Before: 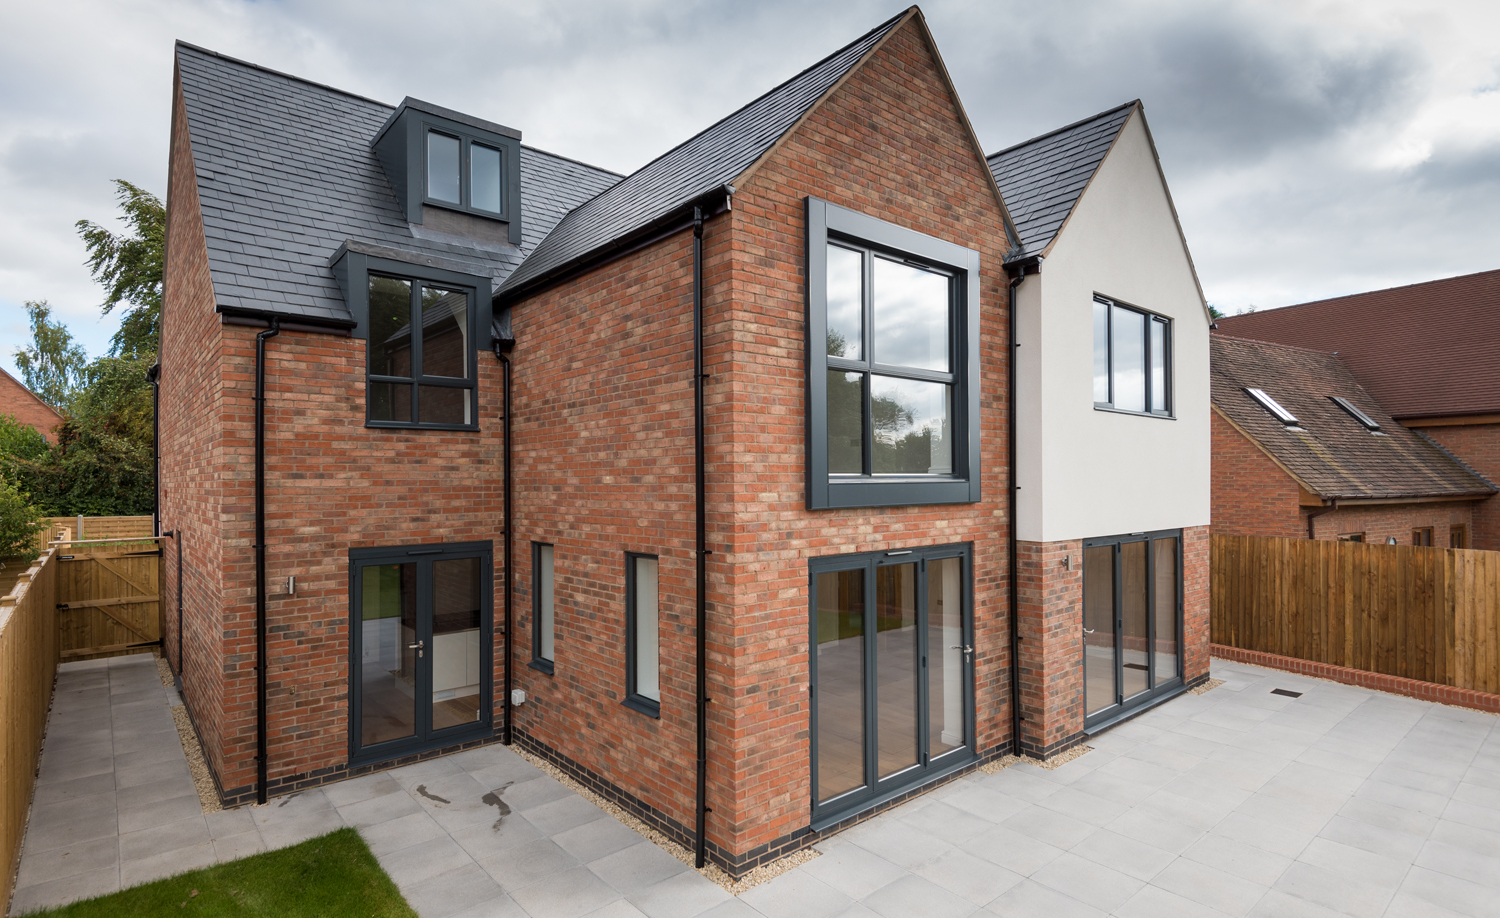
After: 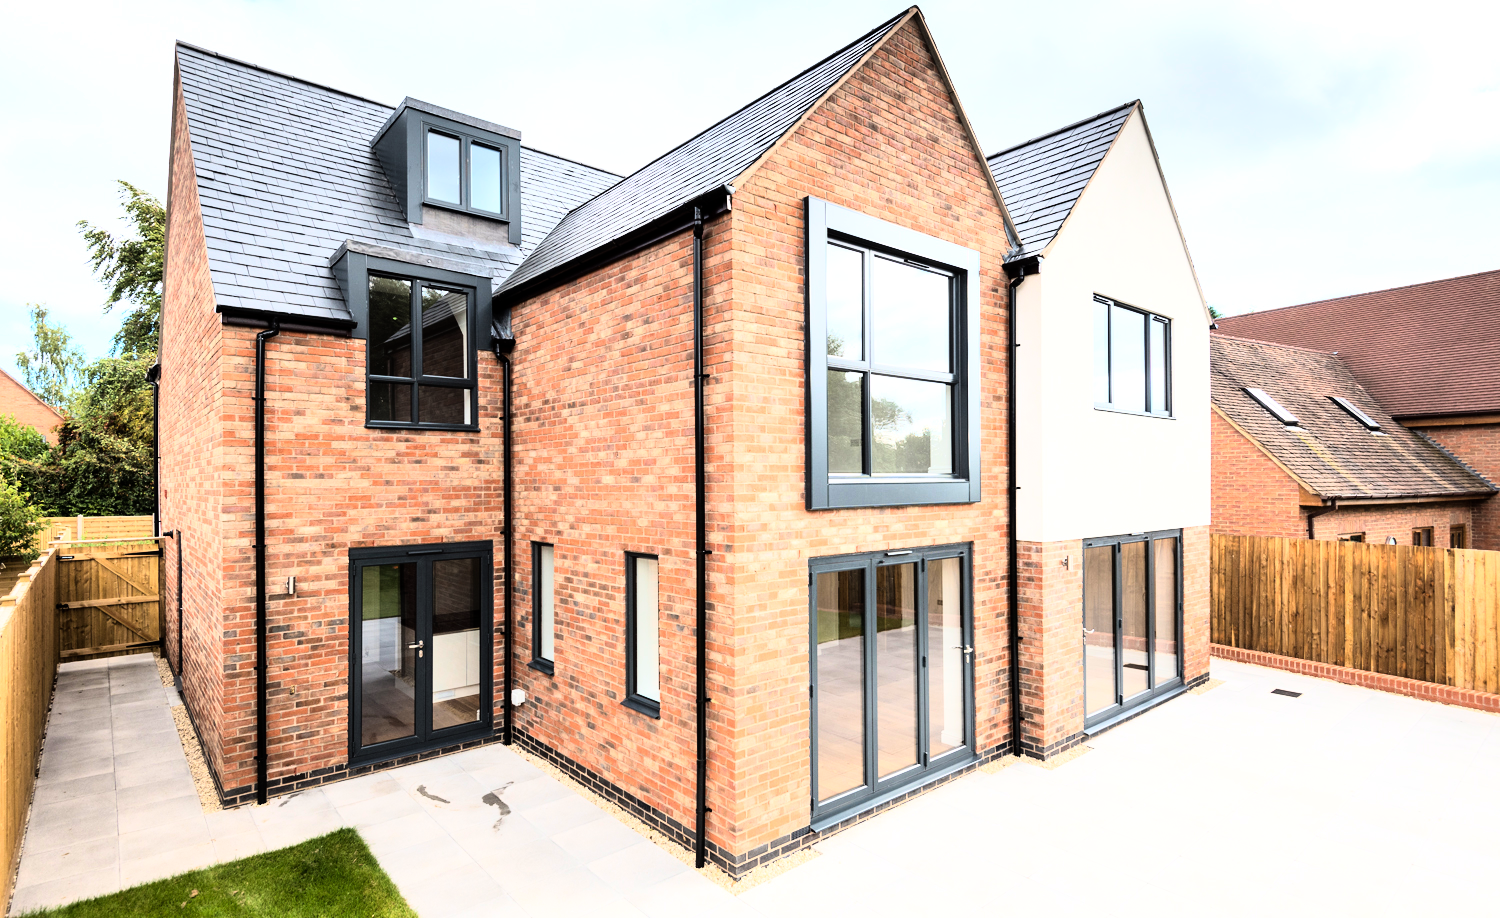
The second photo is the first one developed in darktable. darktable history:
exposure: exposure 0.636 EV, compensate highlight preservation false
rgb curve: curves: ch0 [(0, 0) (0.21, 0.15) (0.24, 0.21) (0.5, 0.75) (0.75, 0.96) (0.89, 0.99) (1, 1)]; ch1 [(0, 0.02) (0.21, 0.13) (0.25, 0.2) (0.5, 0.67) (0.75, 0.9) (0.89, 0.97) (1, 1)]; ch2 [(0, 0.02) (0.21, 0.13) (0.25, 0.2) (0.5, 0.67) (0.75, 0.9) (0.89, 0.97) (1, 1)], compensate middle gray true
